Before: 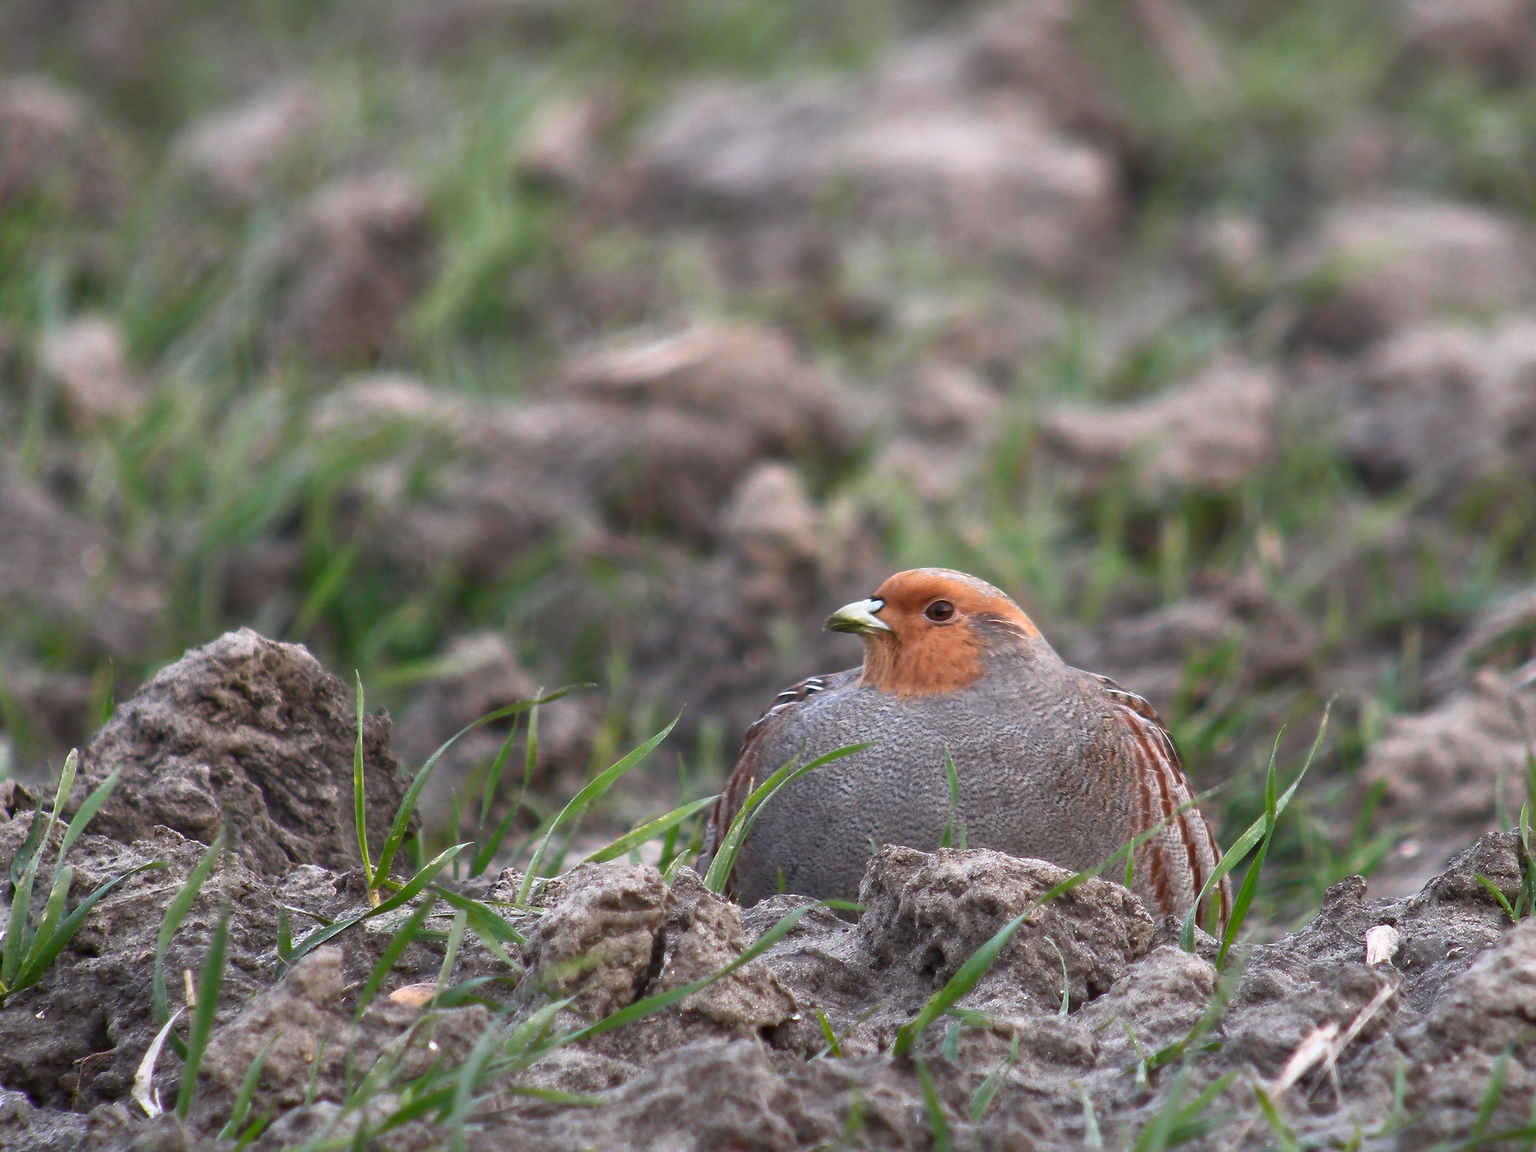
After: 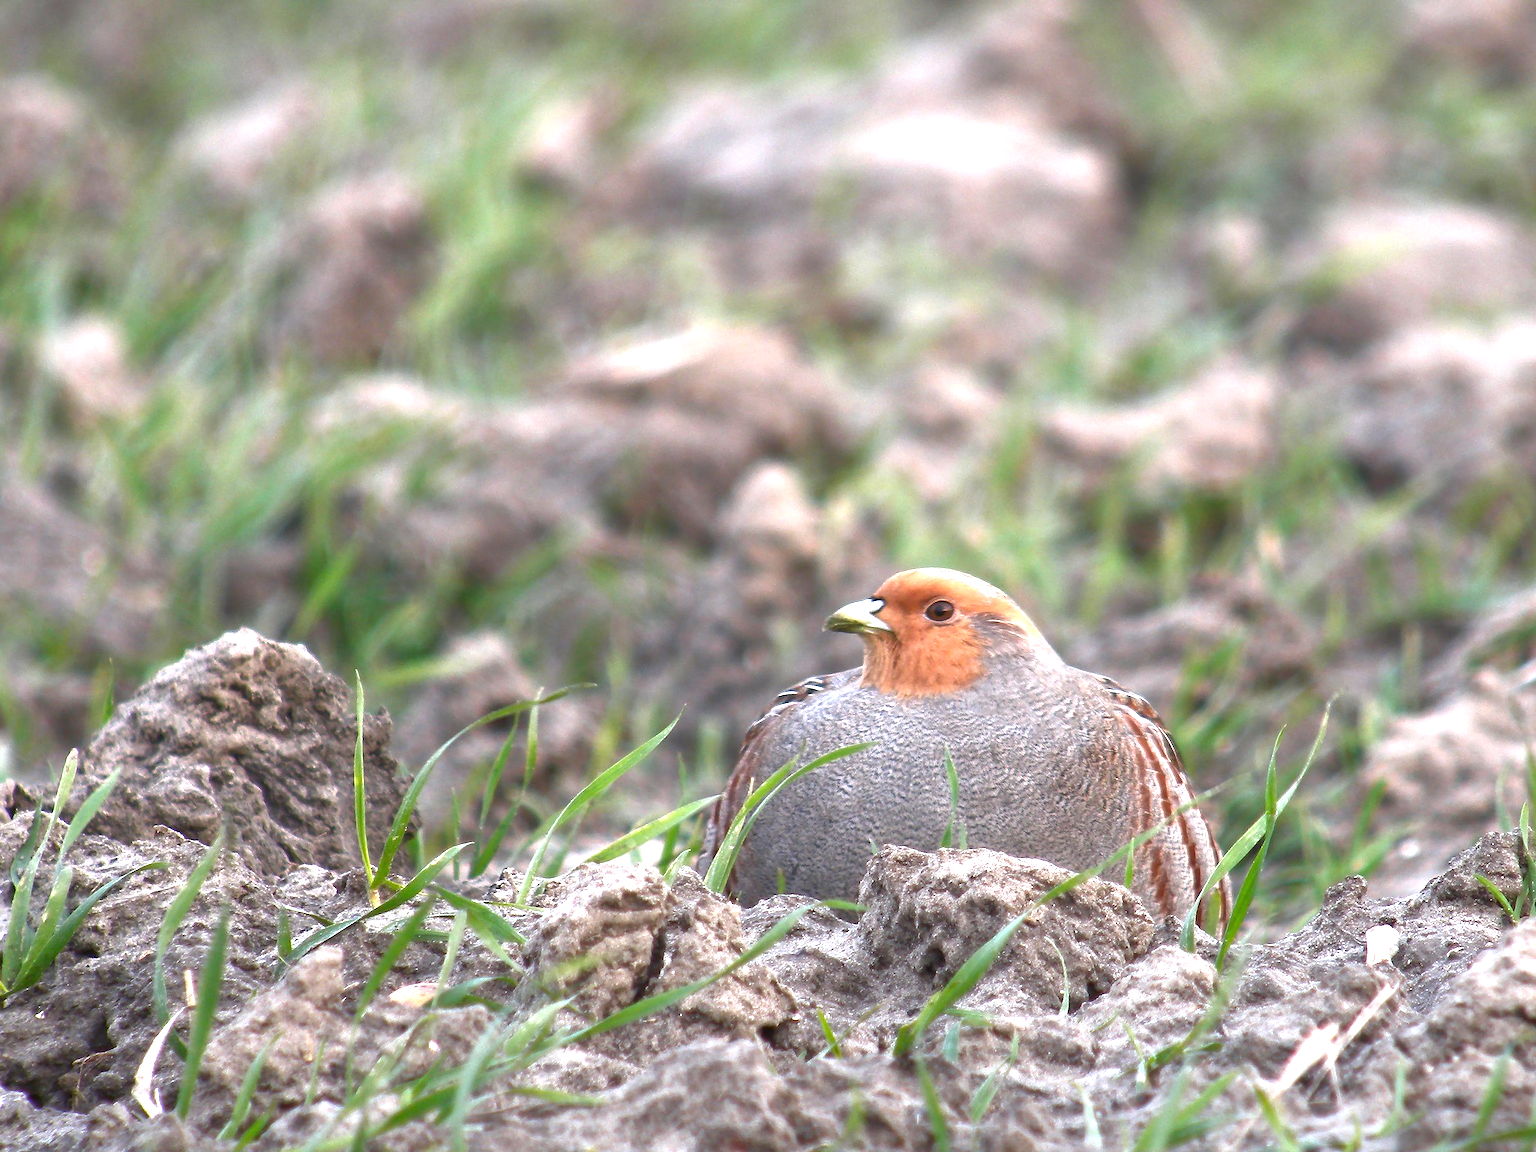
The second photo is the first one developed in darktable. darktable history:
exposure: black level correction 0, exposure 1.107 EV, compensate highlight preservation false
